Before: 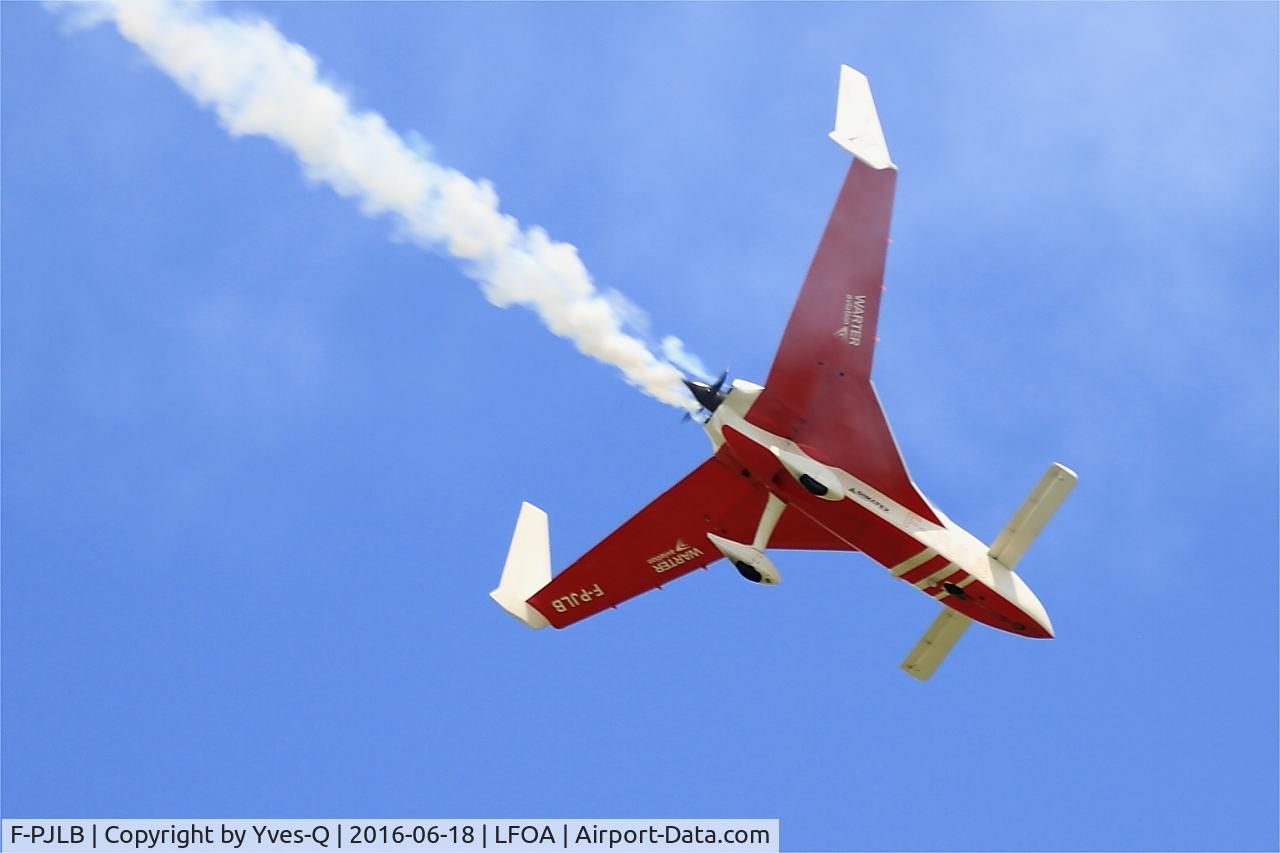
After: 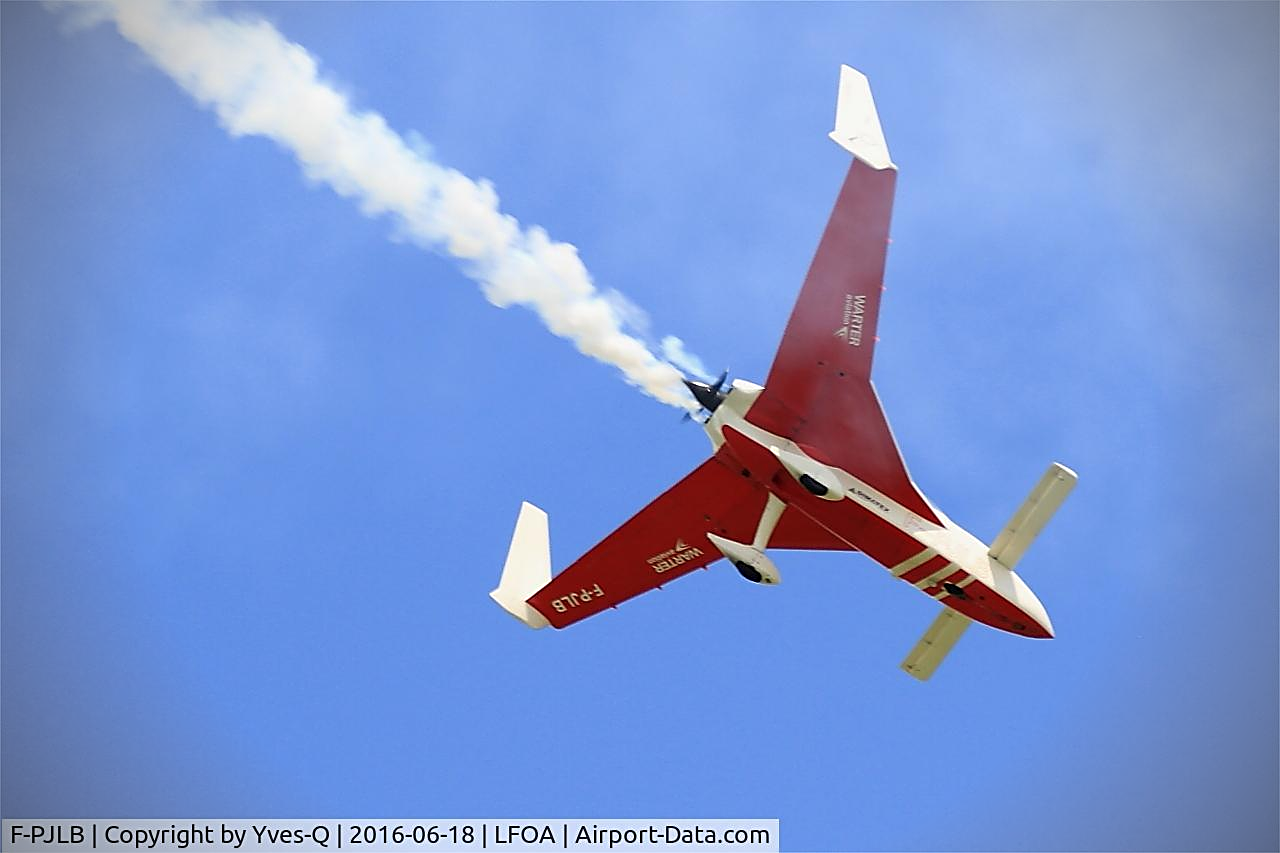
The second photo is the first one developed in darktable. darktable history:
sharpen: on, module defaults
vignetting: brightness -0.701, width/height ratio 1.095
